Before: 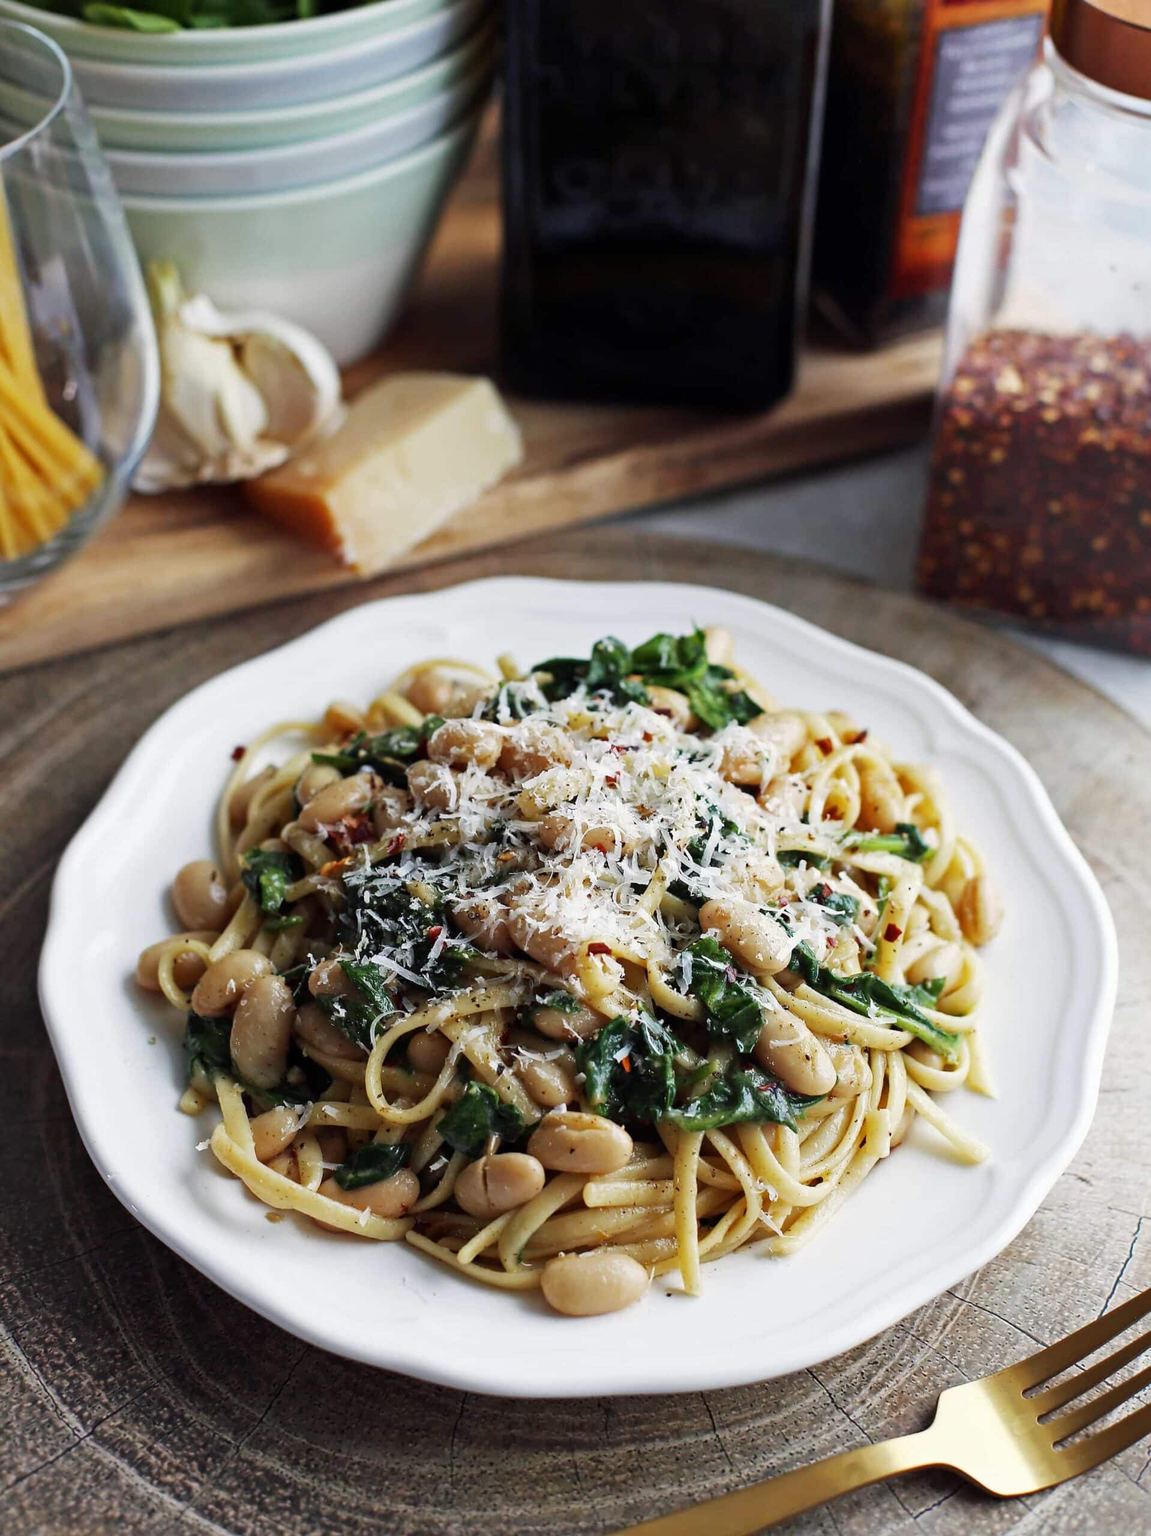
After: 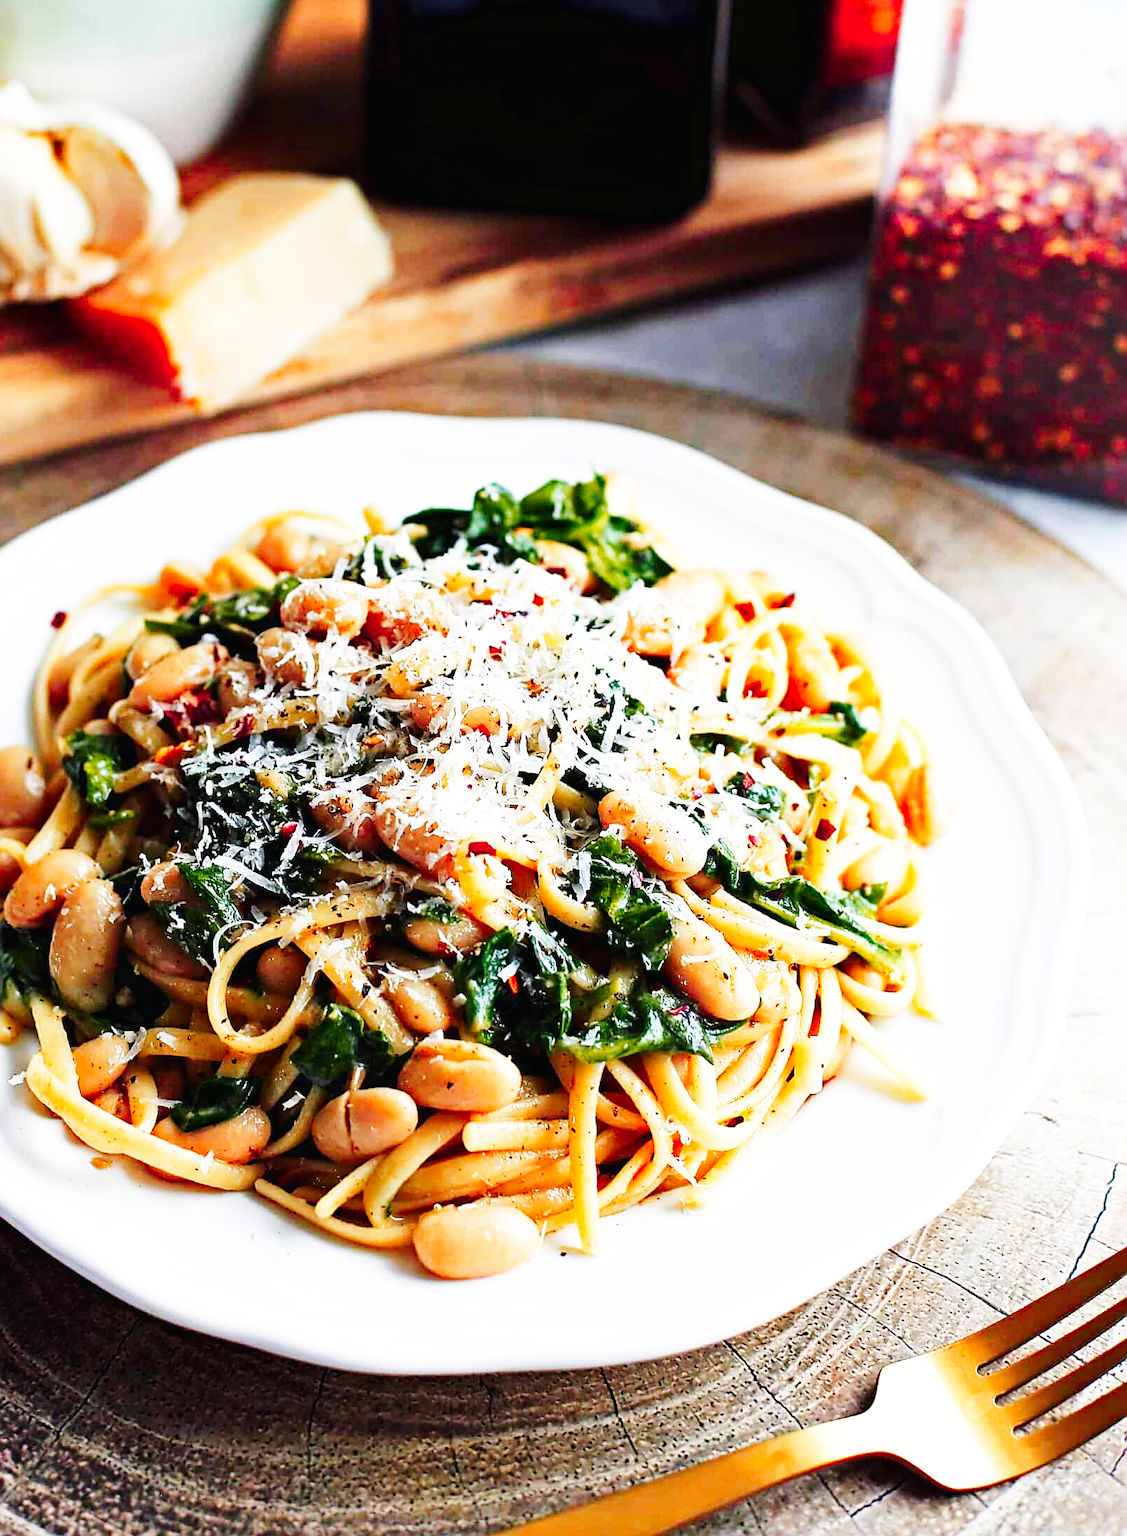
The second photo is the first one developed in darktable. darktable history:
sharpen: on, module defaults
color correction: highlights b* -0.02
crop: left 16.372%, top 14.669%
haze removal: compatibility mode true, adaptive false
base curve: curves: ch0 [(0, 0.003) (0.001, 0.002) (0.006, 0.004) (0.02, 0.022) (0.048, 0.086) (0.094, 0.234) (0.162, 0.431) (0.258, 0.629) (0.385, 0.8) (0.548, 0.918) (0.751, 0.988) (1, 1)], preserve colors none
color zones: curves: ch1 [(0.24, 0.629) (0.75, 0.5)]; ch2 [(0.255, 0.454) (0.745, 0.491)]
tone equalizer: on, module defaults
